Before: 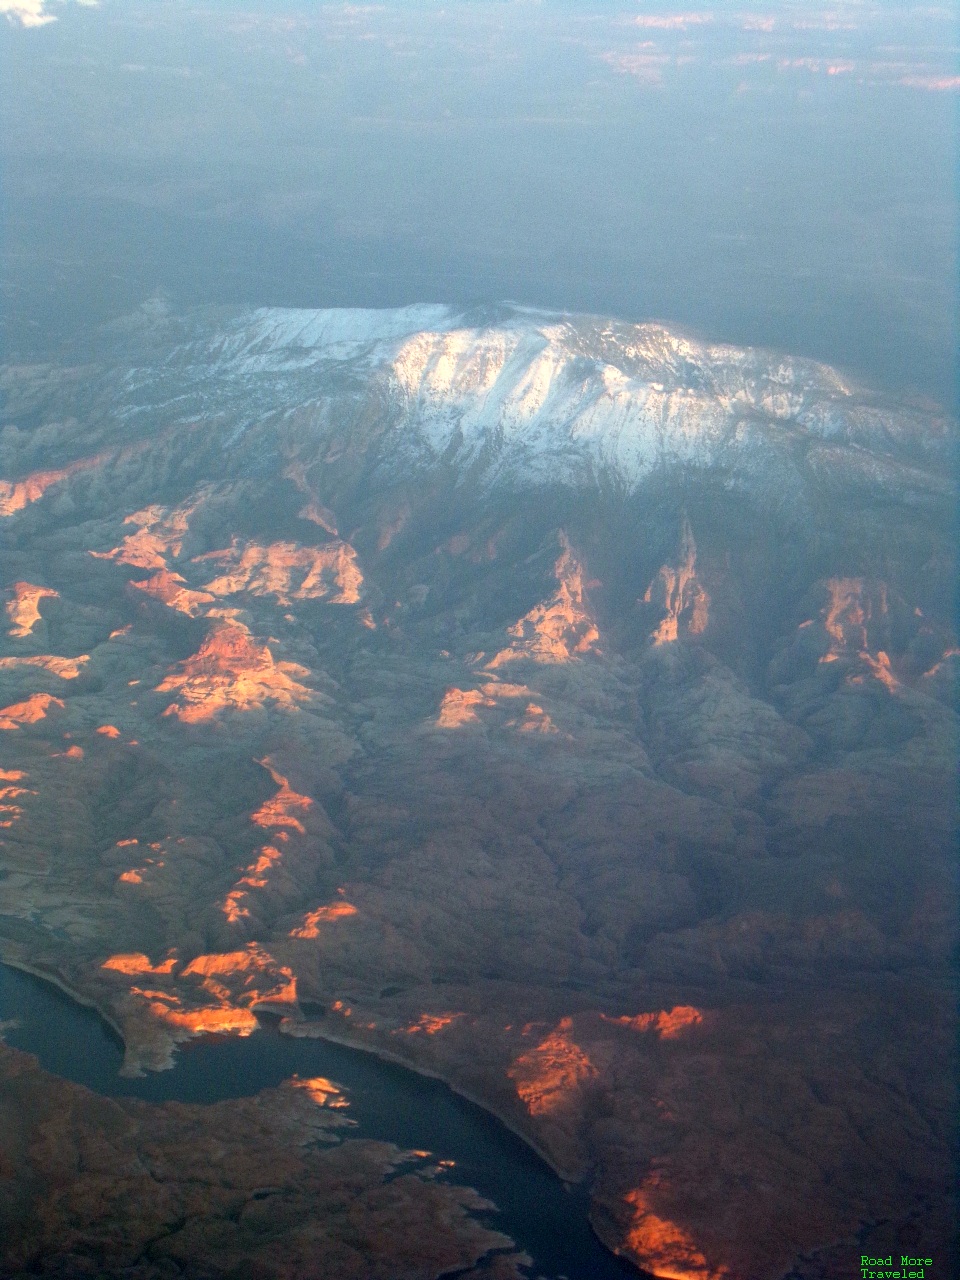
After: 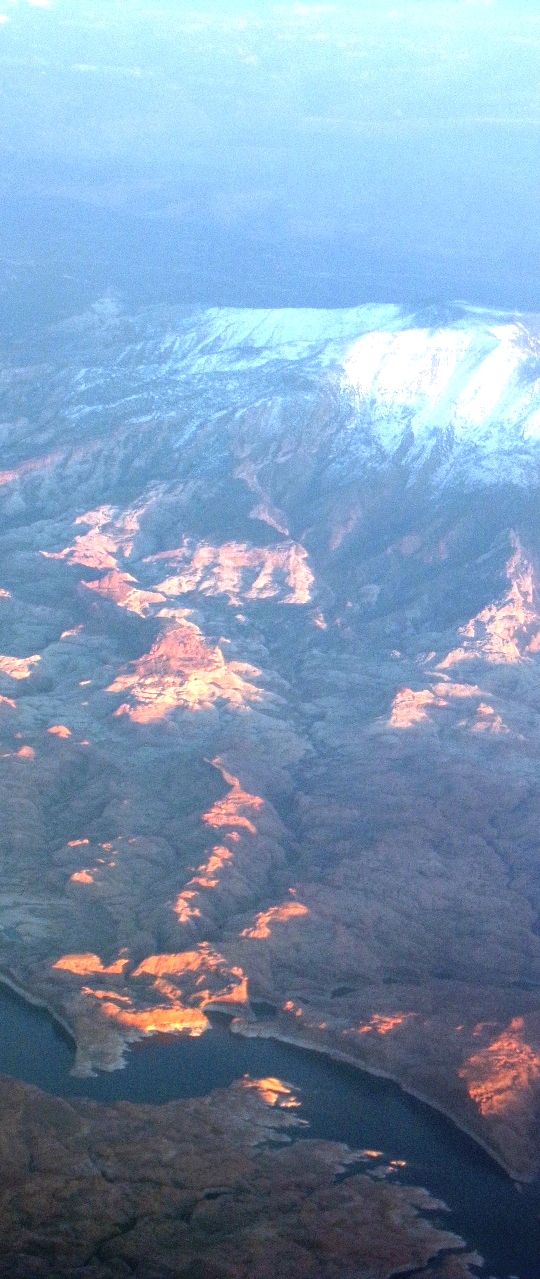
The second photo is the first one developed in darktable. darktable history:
crop: left 5.114%, right 38.589%
exposure: black level correction -0.005, exposure 0.622 EV, compensate highlight preservation false
white balance: red 0.948, green 1.02, blue 1.176
local contrast: on, module defaults
